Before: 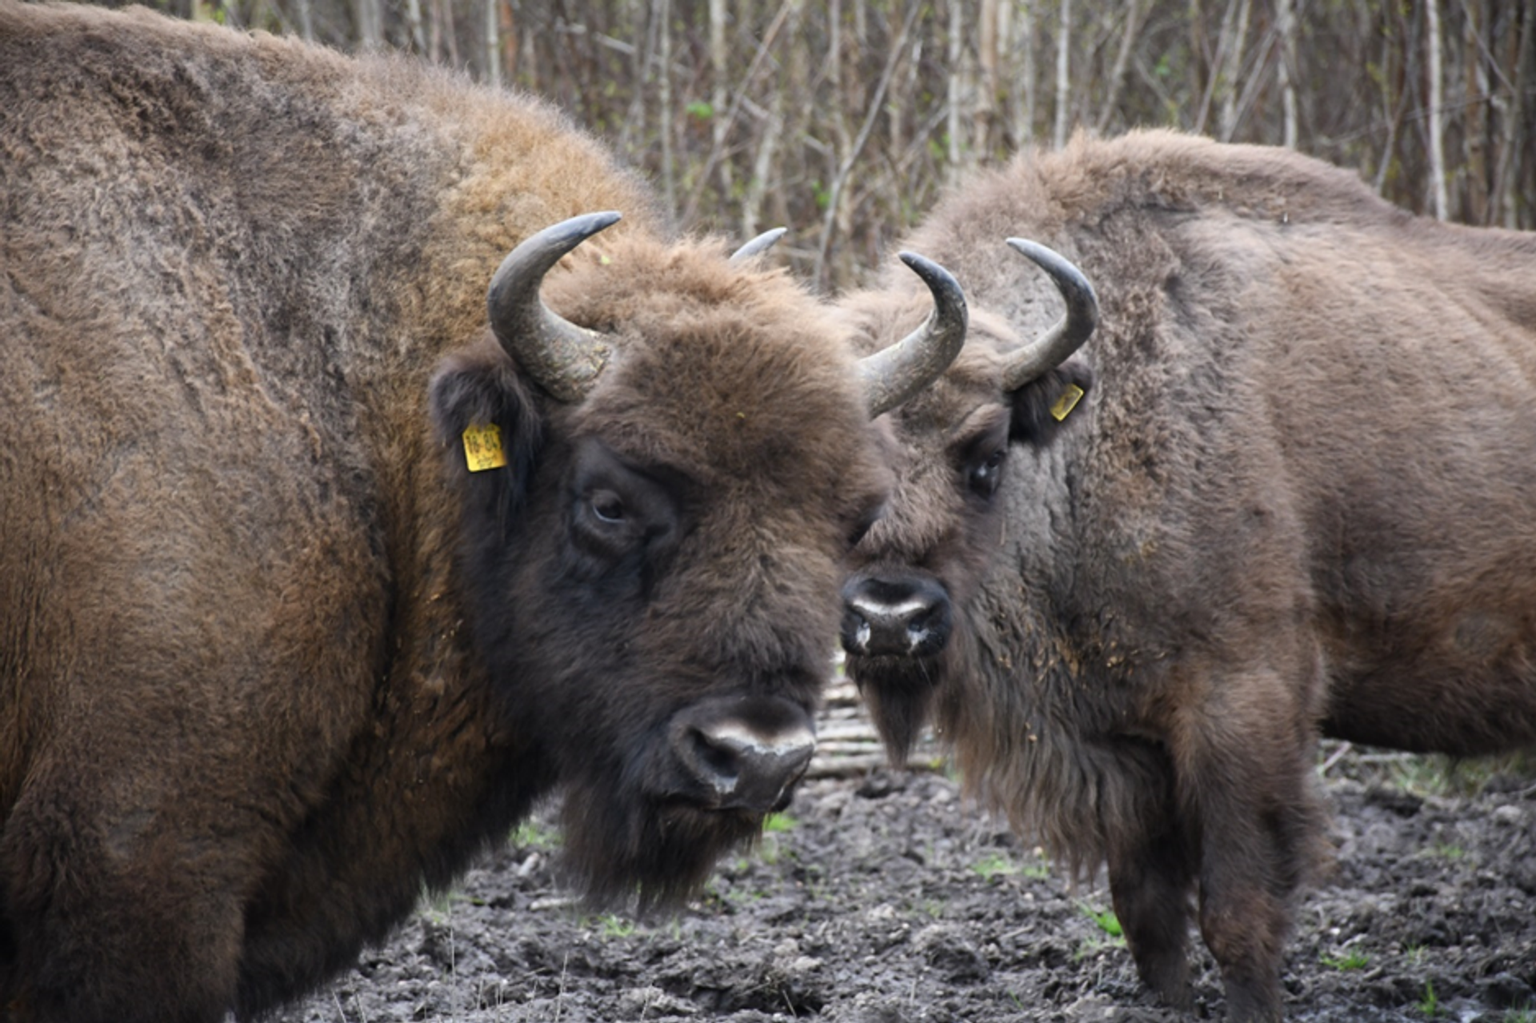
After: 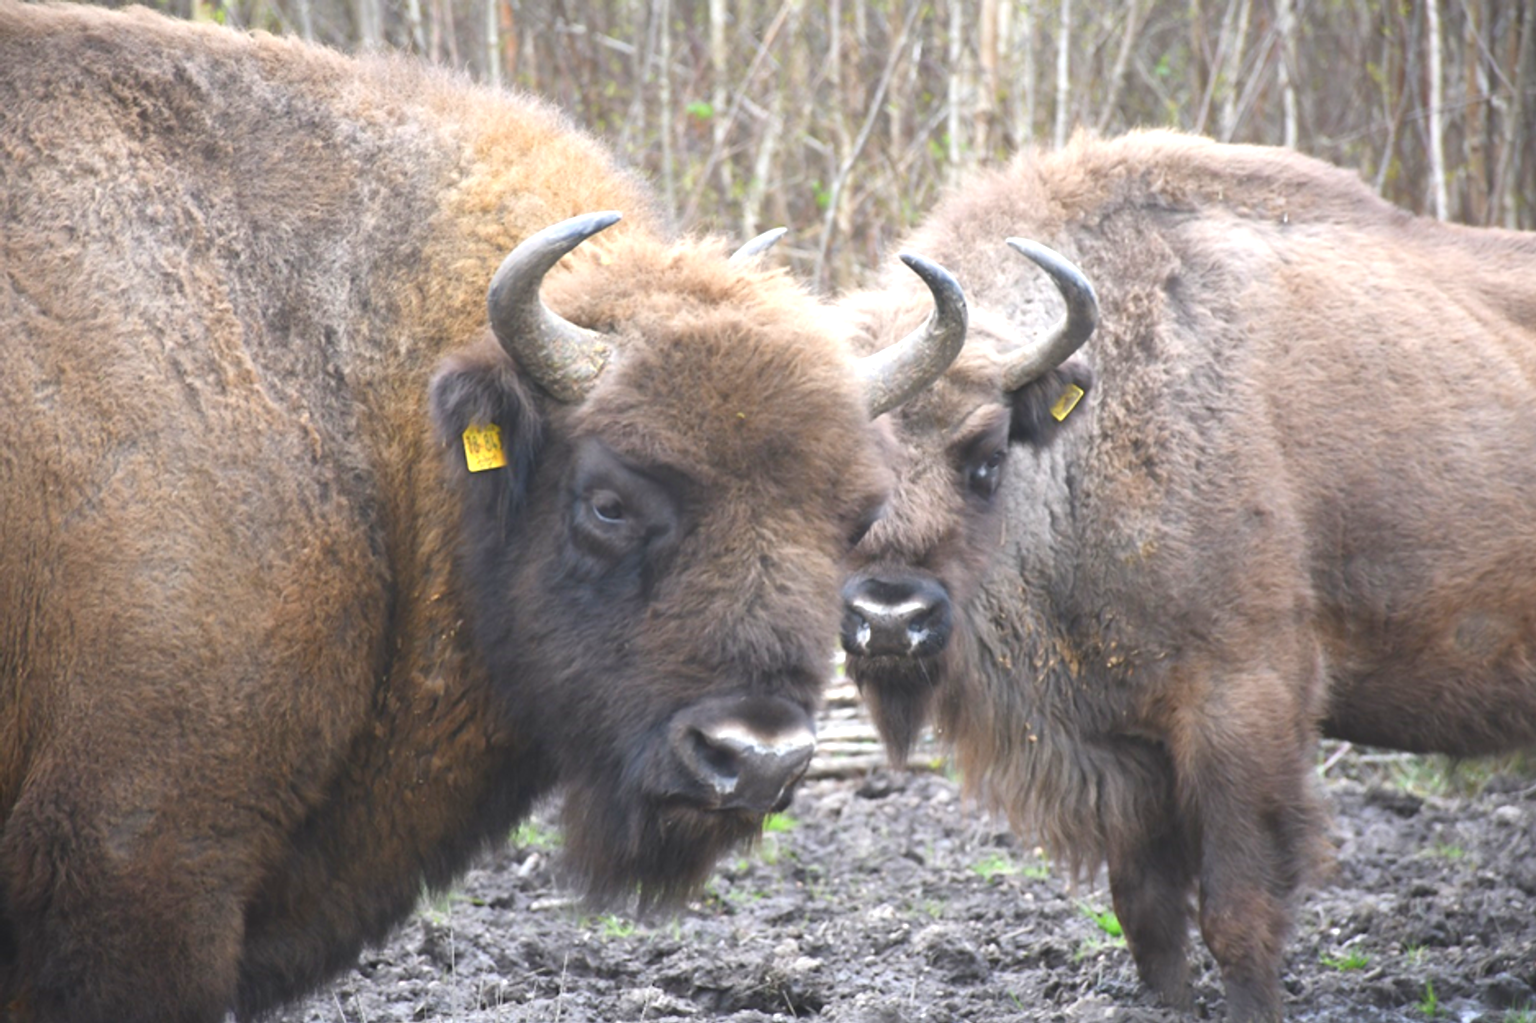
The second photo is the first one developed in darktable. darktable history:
exposure: black level correction 0, exposure 1.199 EV, compensate exposure bias true, compensate highlight preservation false
local contrast: detail 69%
